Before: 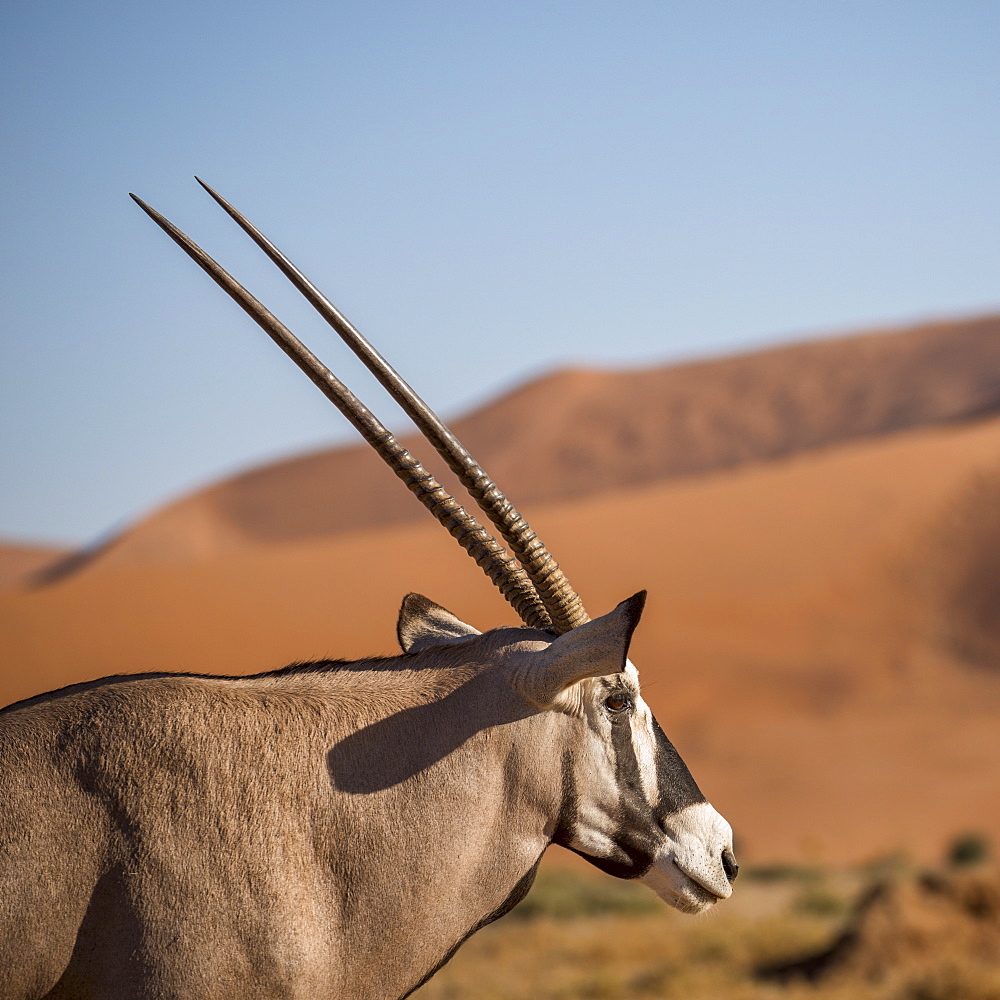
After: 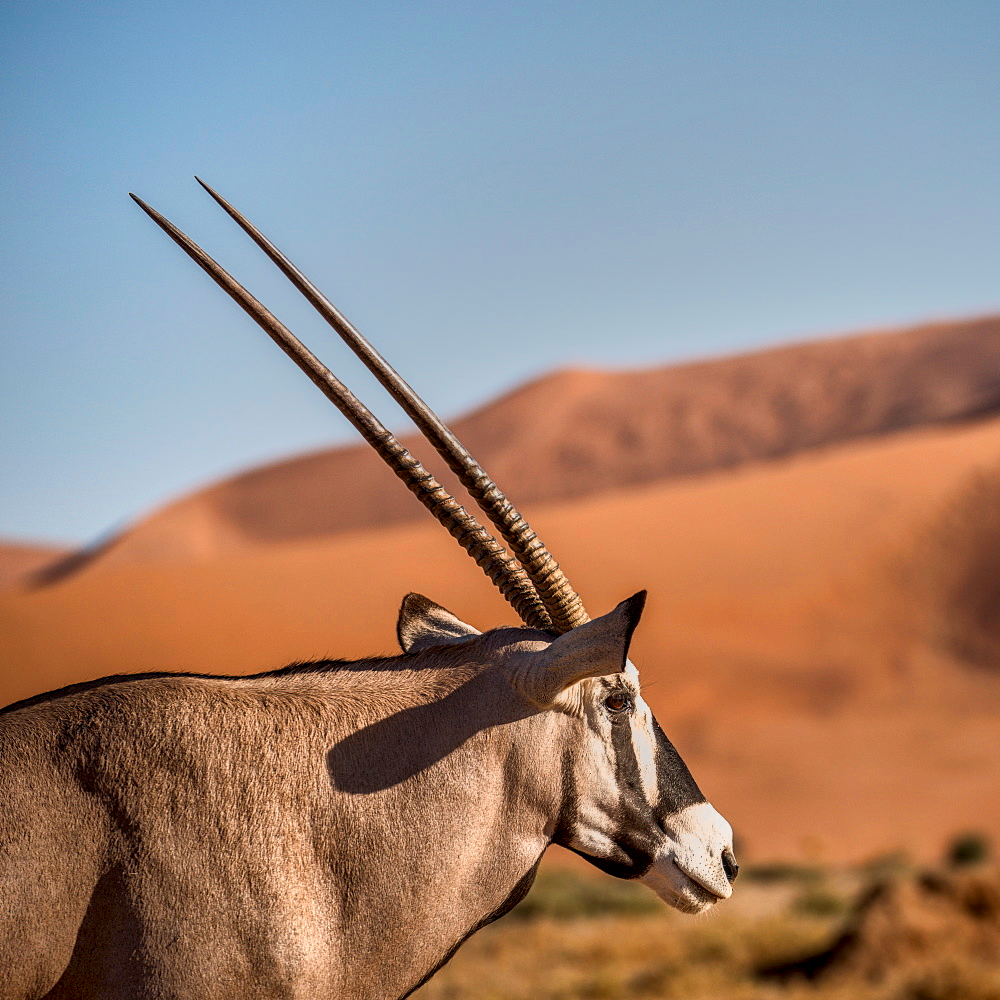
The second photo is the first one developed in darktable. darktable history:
local contrast: detail 130%
tone equalizer: -7 EV -0.63 EV, -6 EV 1 EV, -5 EV -0.45 EV, -4 EV 0.43 EV, -3 EV 0.41 EV, -2 EV 0.15 EV, -1 EV -0.15 EV, +0 EV -0.39 EV, smoothing diameter 25%, edges refinement/feathering 10, preserve details guided filter
